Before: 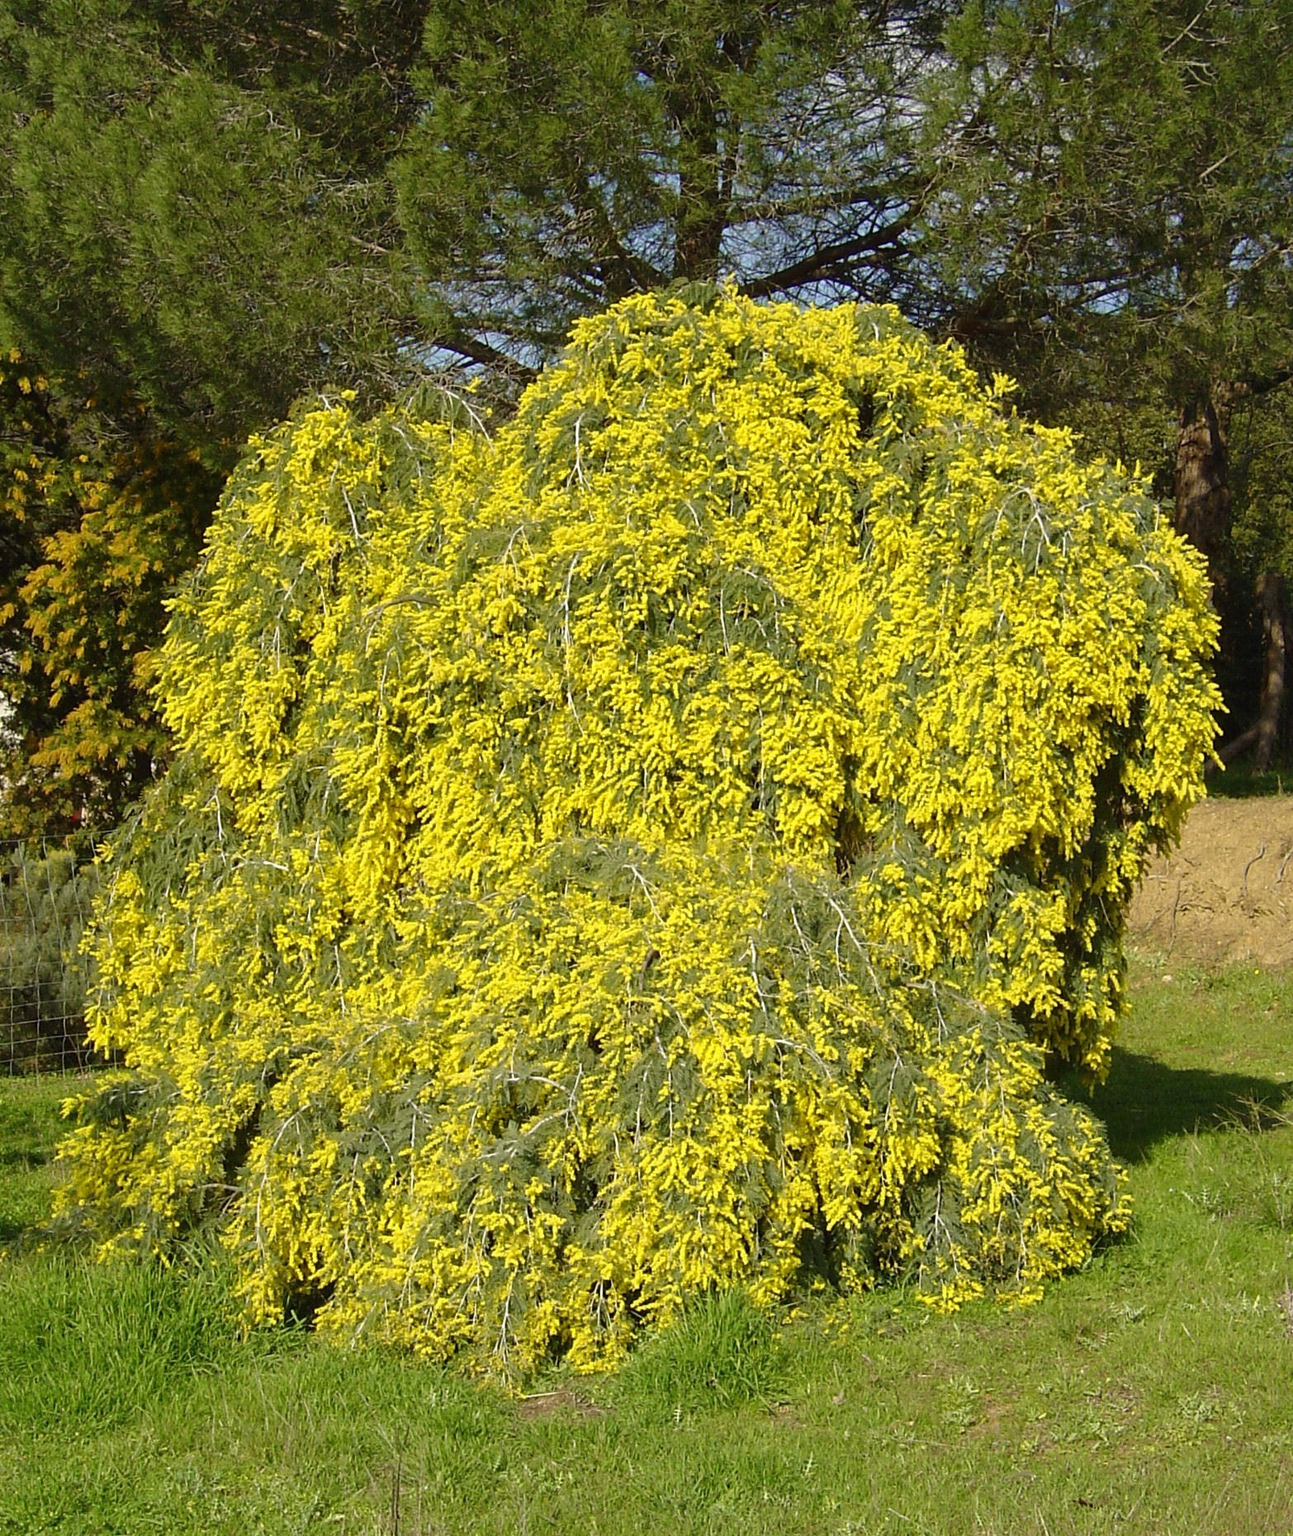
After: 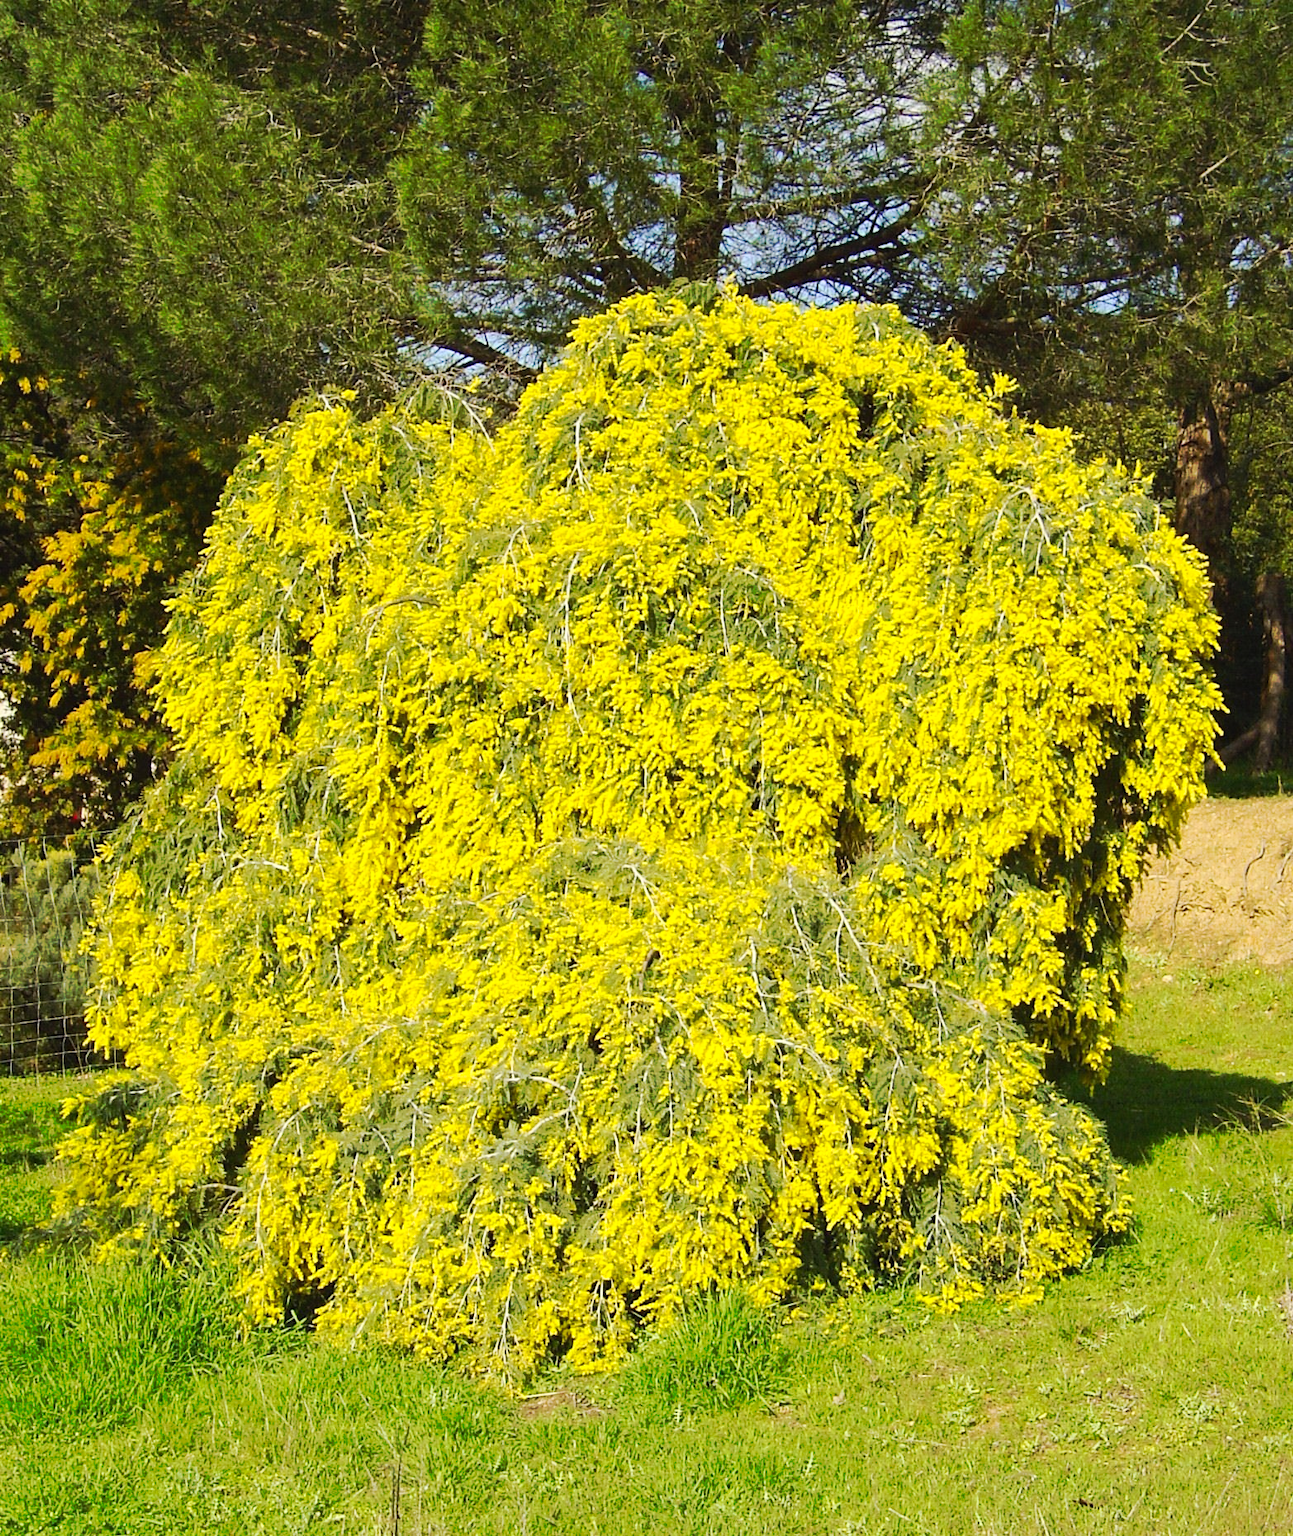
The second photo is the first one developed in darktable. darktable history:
tone curve: curves: ch0 [(0, 0) (0.003, 0.003) (0.011, 0.011) (0.025, 0.024) (0.044, 0.044) (0.069, 0.068) (0.1, 0.098) (0.136, 0.133) (0.177, 0.174) (0.224, 0.22) (0.277, 0.272) (0.335, 0.329) (0.399, 0.392) (0.468, 0.46) (0.543, 0.607) (0.623, 0.676) (0.709, 0.75) (0.801, 0.828) (0.898, 0.912) (1, 1)], preserve colors none
contrast brightness saturation: contrast 0.2, brightness 0.16, saturation 0.22
